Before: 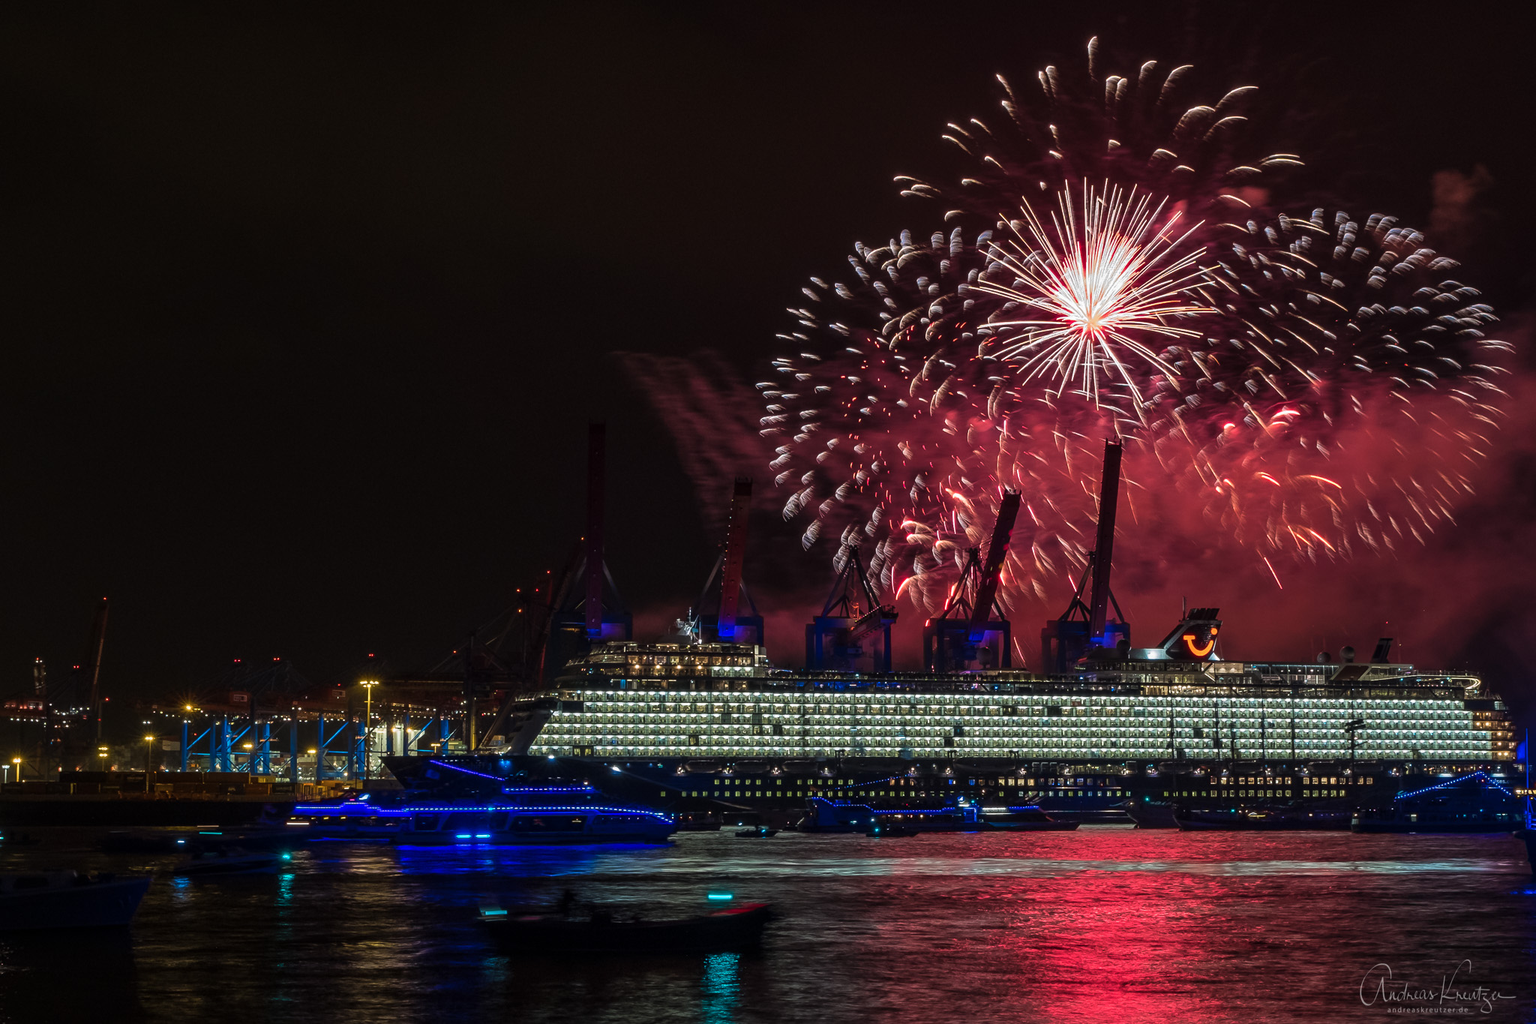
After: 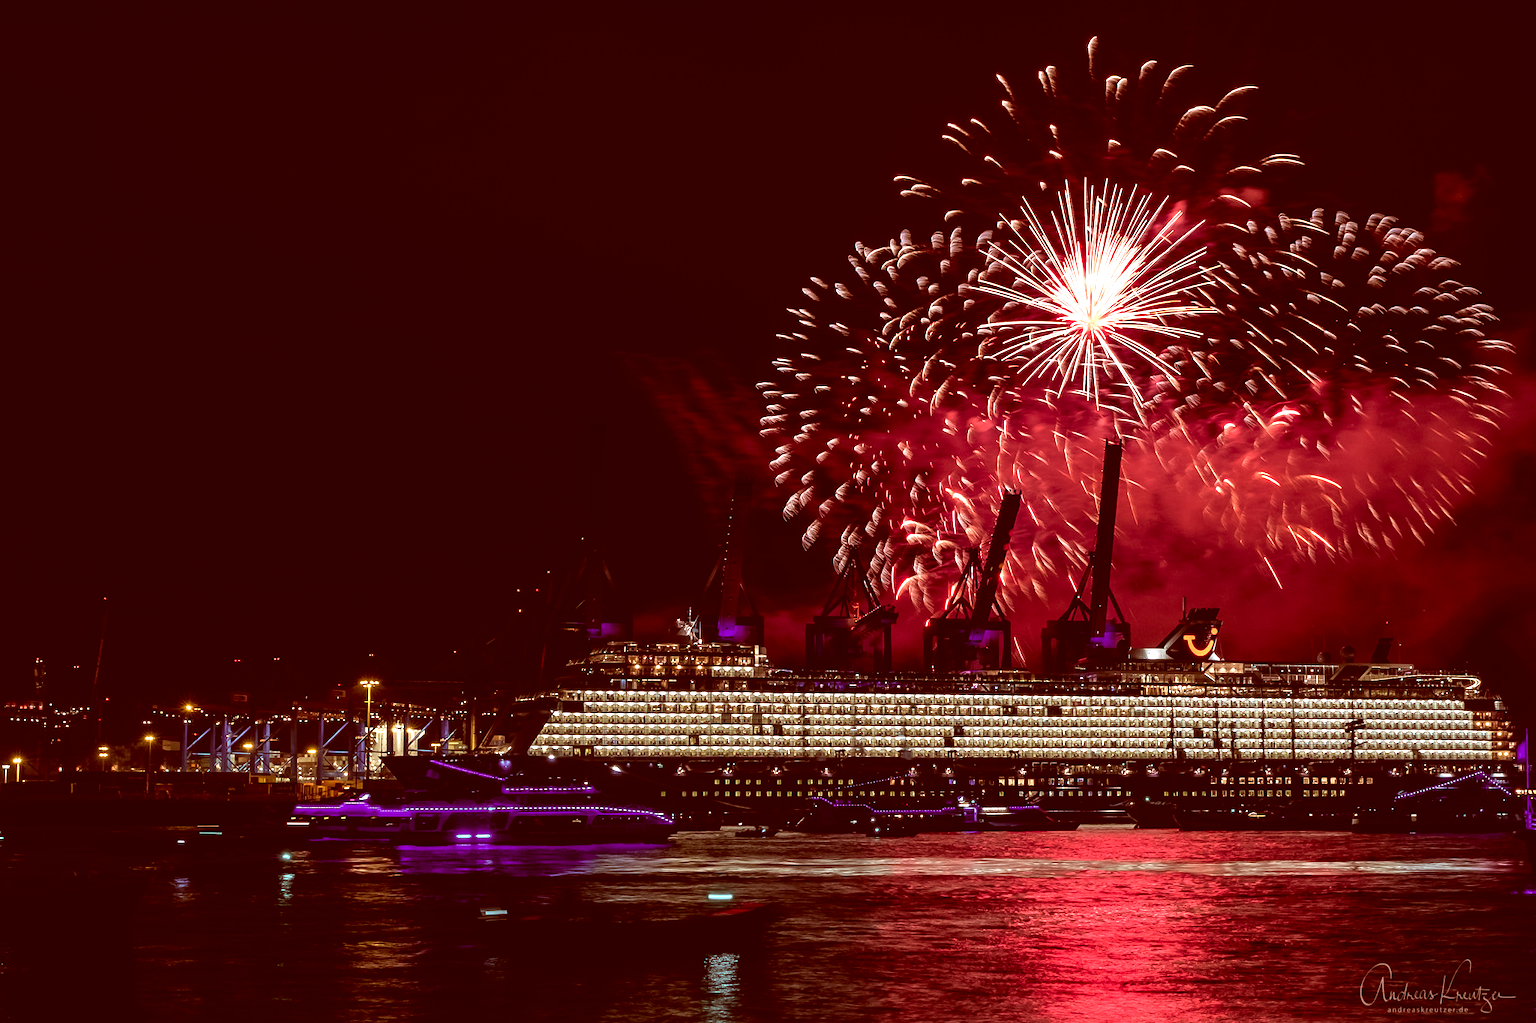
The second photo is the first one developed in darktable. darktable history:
tone equalizer: -8 EV -0.756 EV, -7 EV -0.679 EV, -6 EV -0.583 EV, -5 EV -0.394 EV, -3 EV 0.371 EV, -2 EV 0.6 EV, -1 EV 0.697 EV, +0 EV 0.771 EV
color correction: highlights a* 9.02, highlights b* 8.74, shadows a* 39.48, shadows b* 39.31, saturation 0.777
exposure: exposure -0.599 EV, compensate exposure bias true, compensate highlight preservation false
